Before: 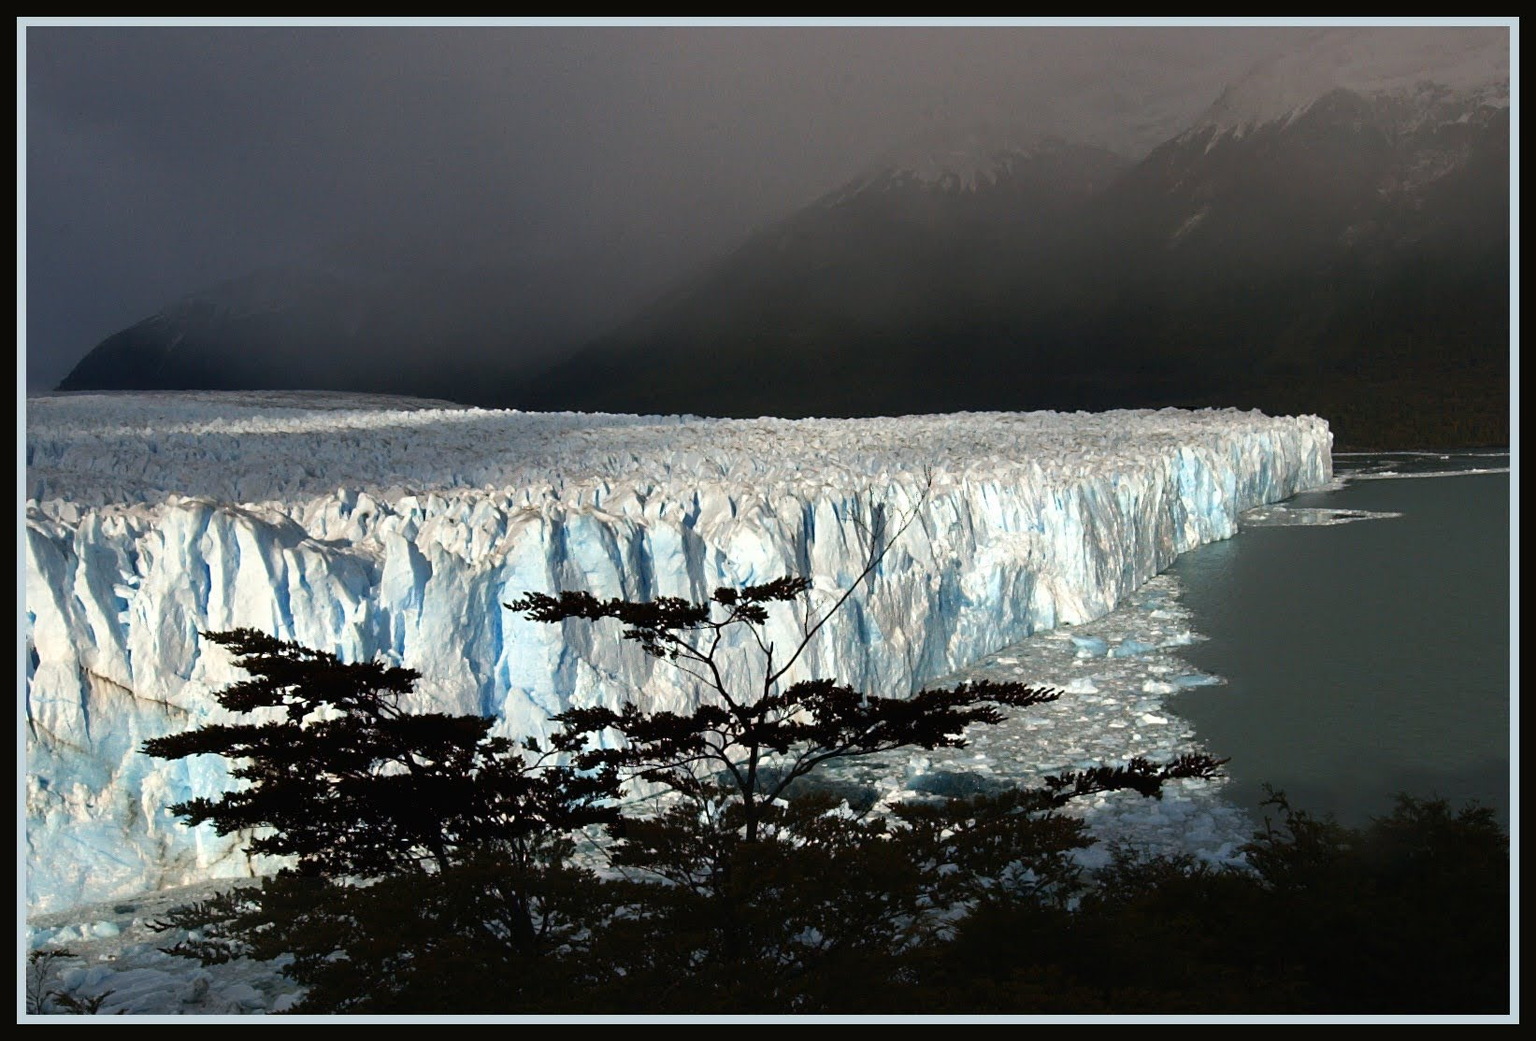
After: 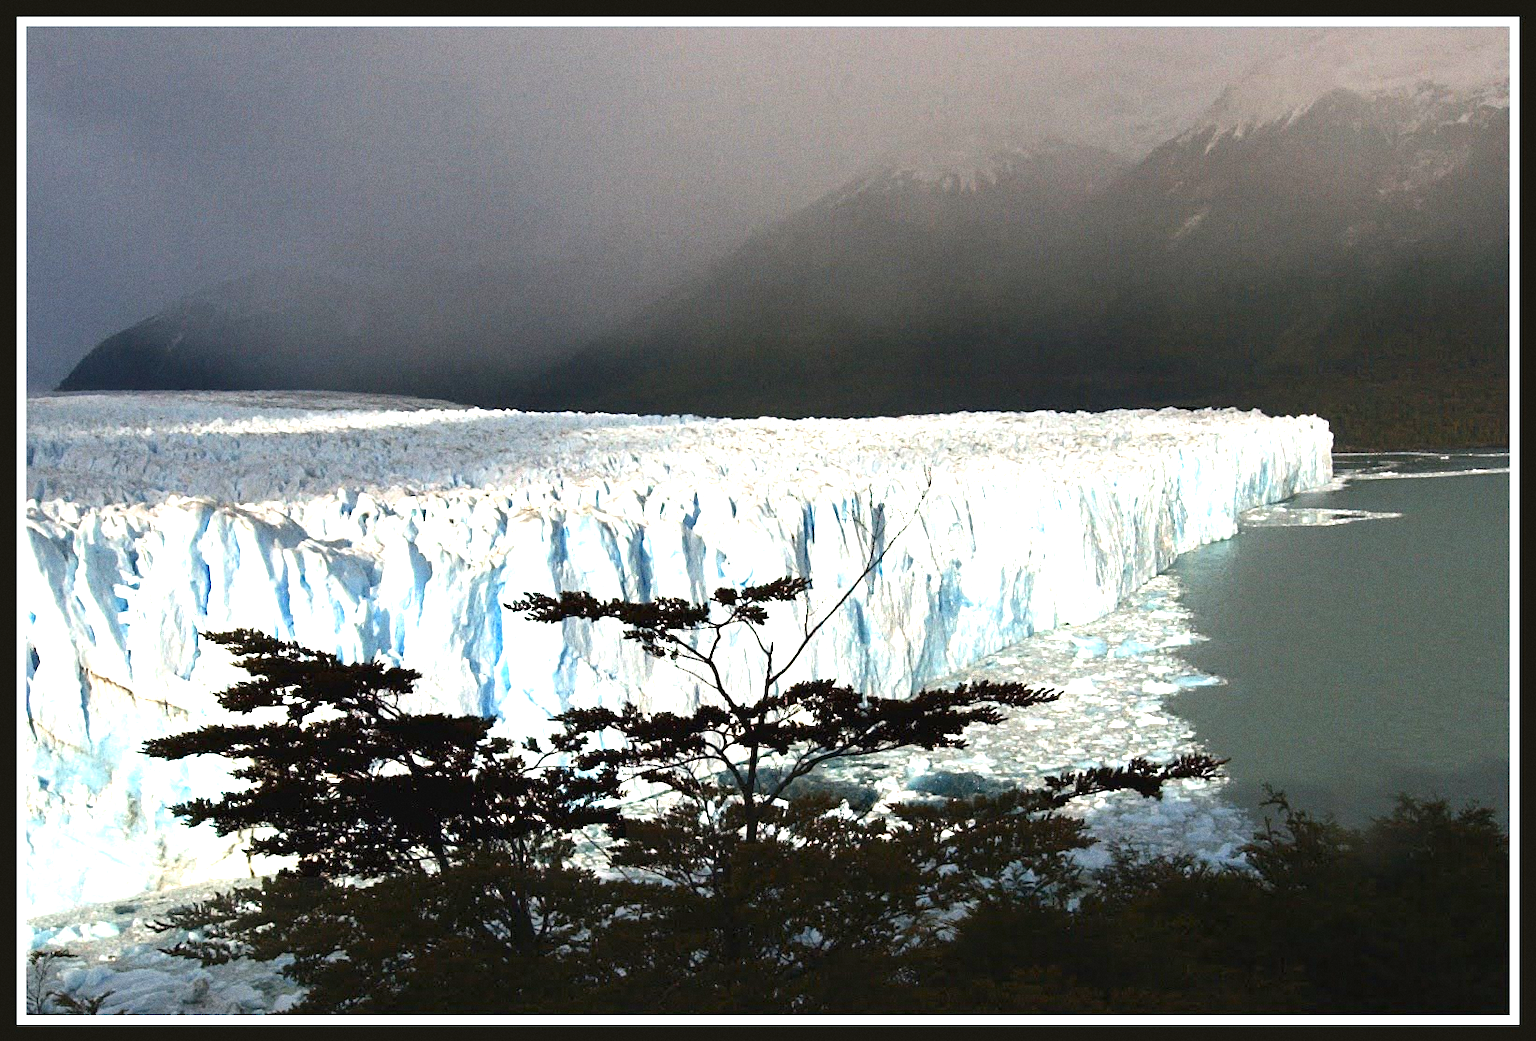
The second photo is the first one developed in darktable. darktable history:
grain: strength 26%
exposure: black level correction 0, exposure 1.388 EV, compensate exposure bias true, compensate highlight preservation false
white balance: red 1.009, blue 0.985
